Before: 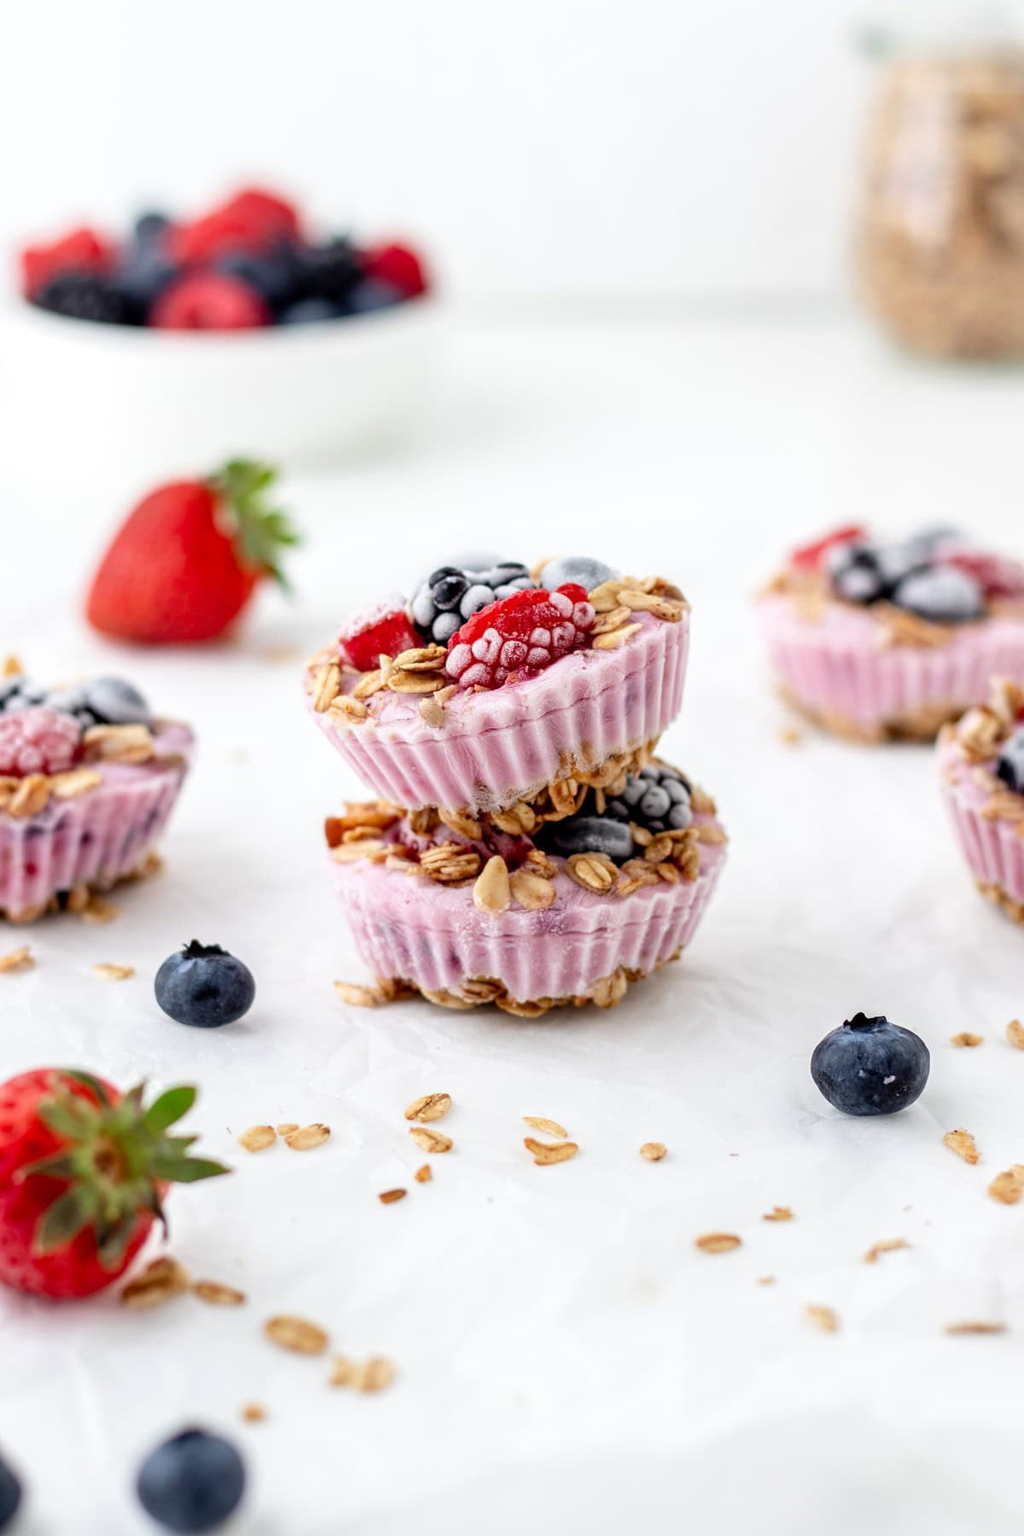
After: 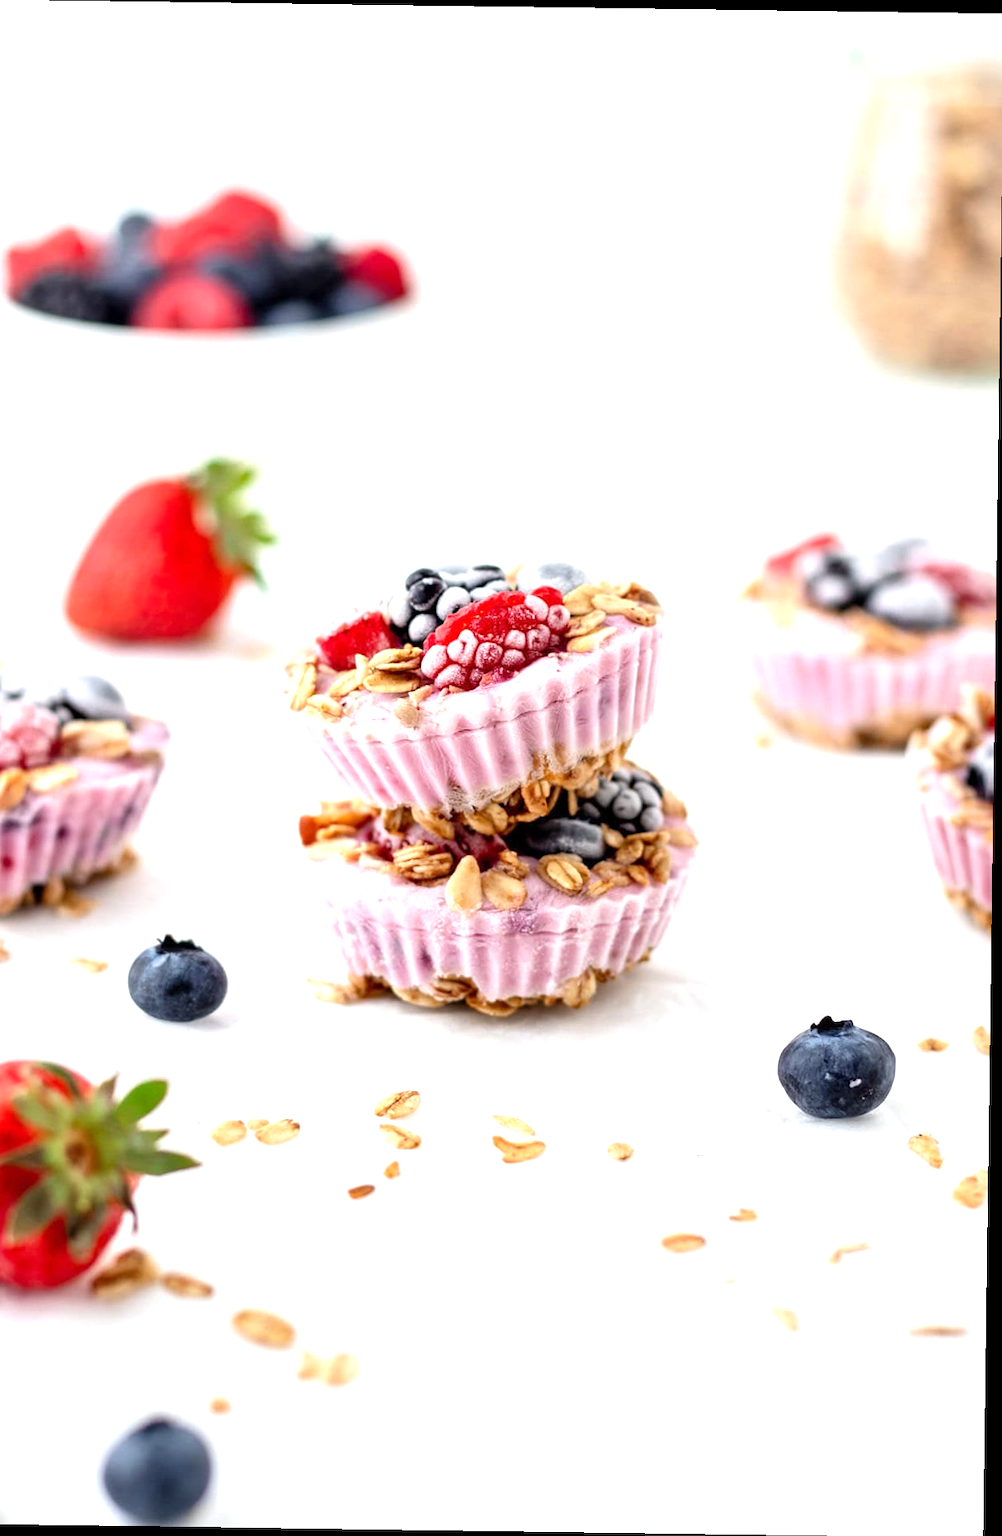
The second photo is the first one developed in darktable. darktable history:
exposure: exposure 0.661 EV, compensate highlight preservation false
crop and rotate: left 3.238%
rotate and perspective: rotation 0.8°, automatic cropping off
